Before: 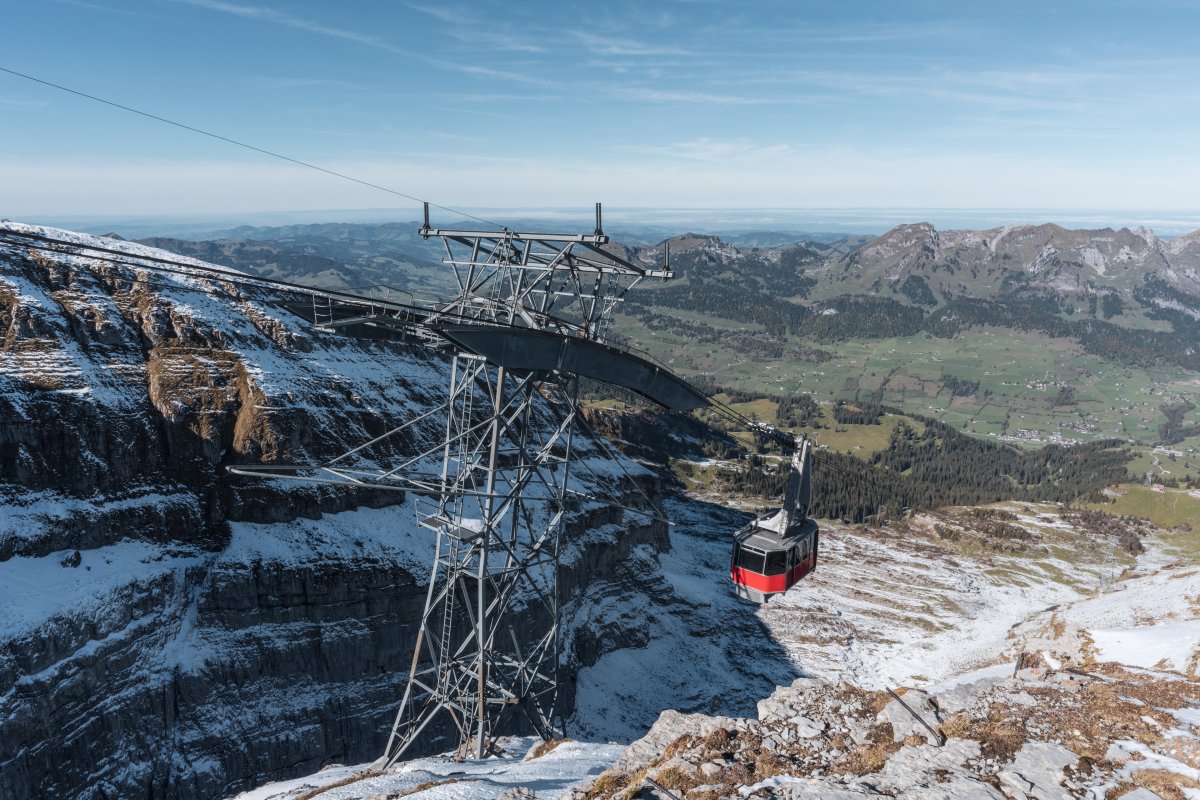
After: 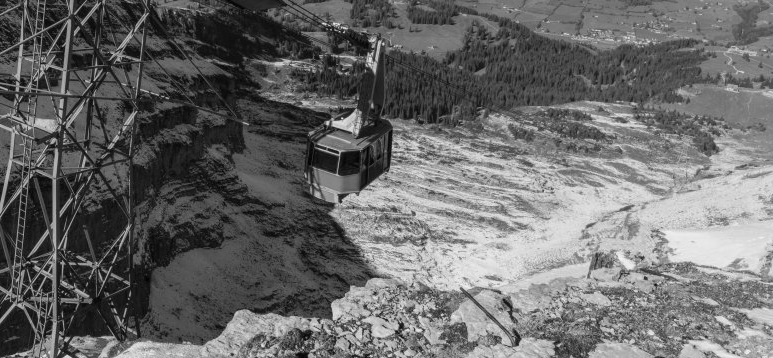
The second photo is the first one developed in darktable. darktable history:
crop and rotate: left 35.509%, top 50.238%, bottom 4.934%
monochrome: a 30.25, b 92.03
rgb levels: mode RGB, independent channels, levels [[0, 0.5, 1], [0, 0.521, 1], [0, 0.536, 1]]
